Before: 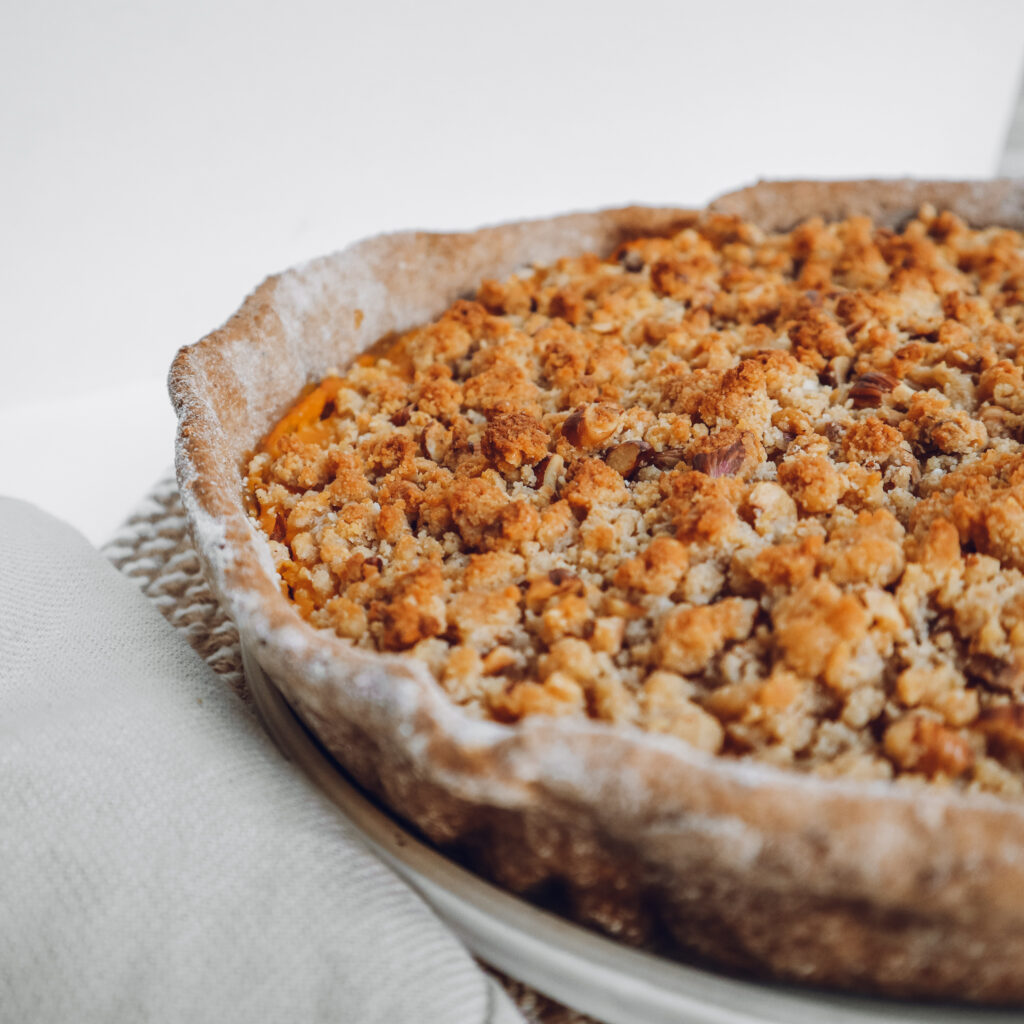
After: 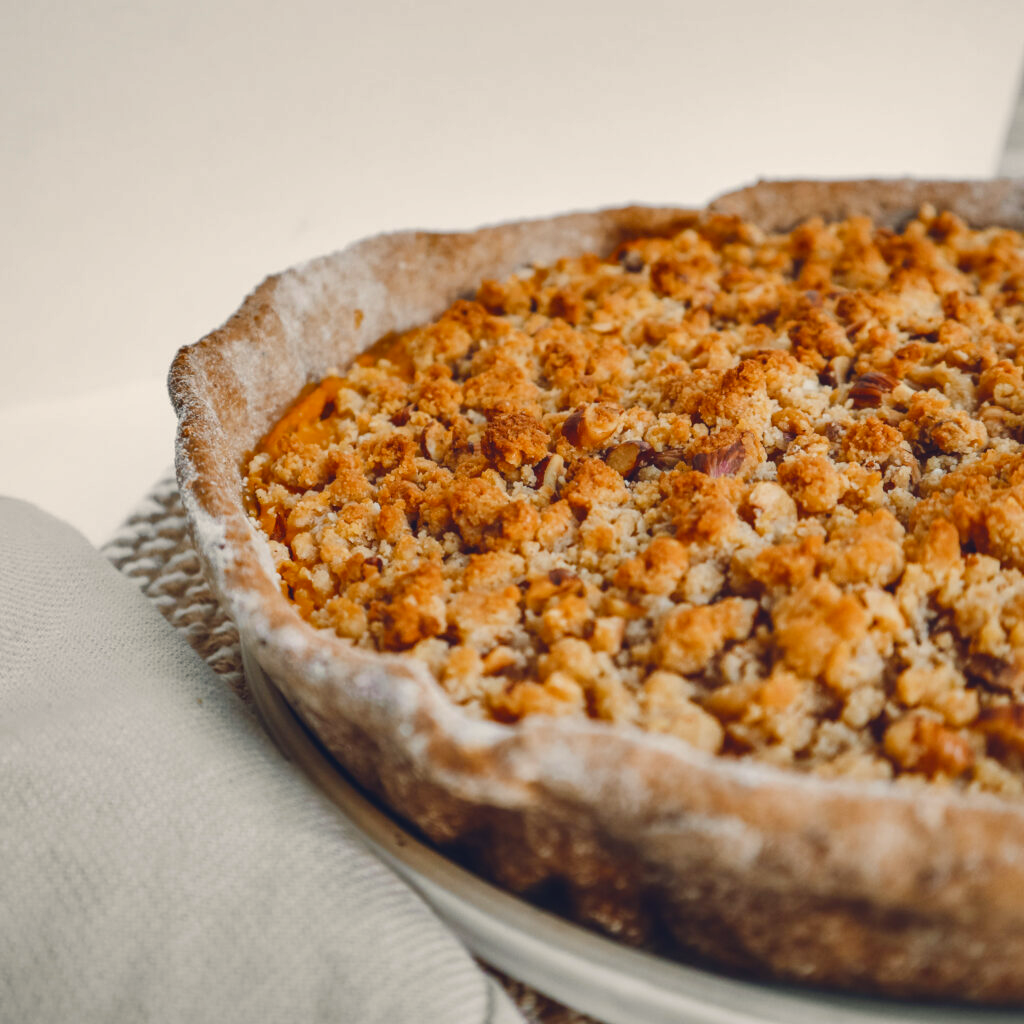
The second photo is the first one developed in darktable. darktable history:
shadows and highlights: shadows 32.83, highlights -47.7, soften with gaussian
color balance rgb: shadows lift › chroma 2%, shadows lift › hue 219.6°, power › hue 313.2°, highlights gain › chroma 3%, highlights gain › hue 75.6°, global offset › luminance 0.5%, perceptual saturation grading › global saturation 15.33%, perceptual saturation grading › highlights -19.33%, perceptual saturation grading › shadows 20%, global vibrance 20%
